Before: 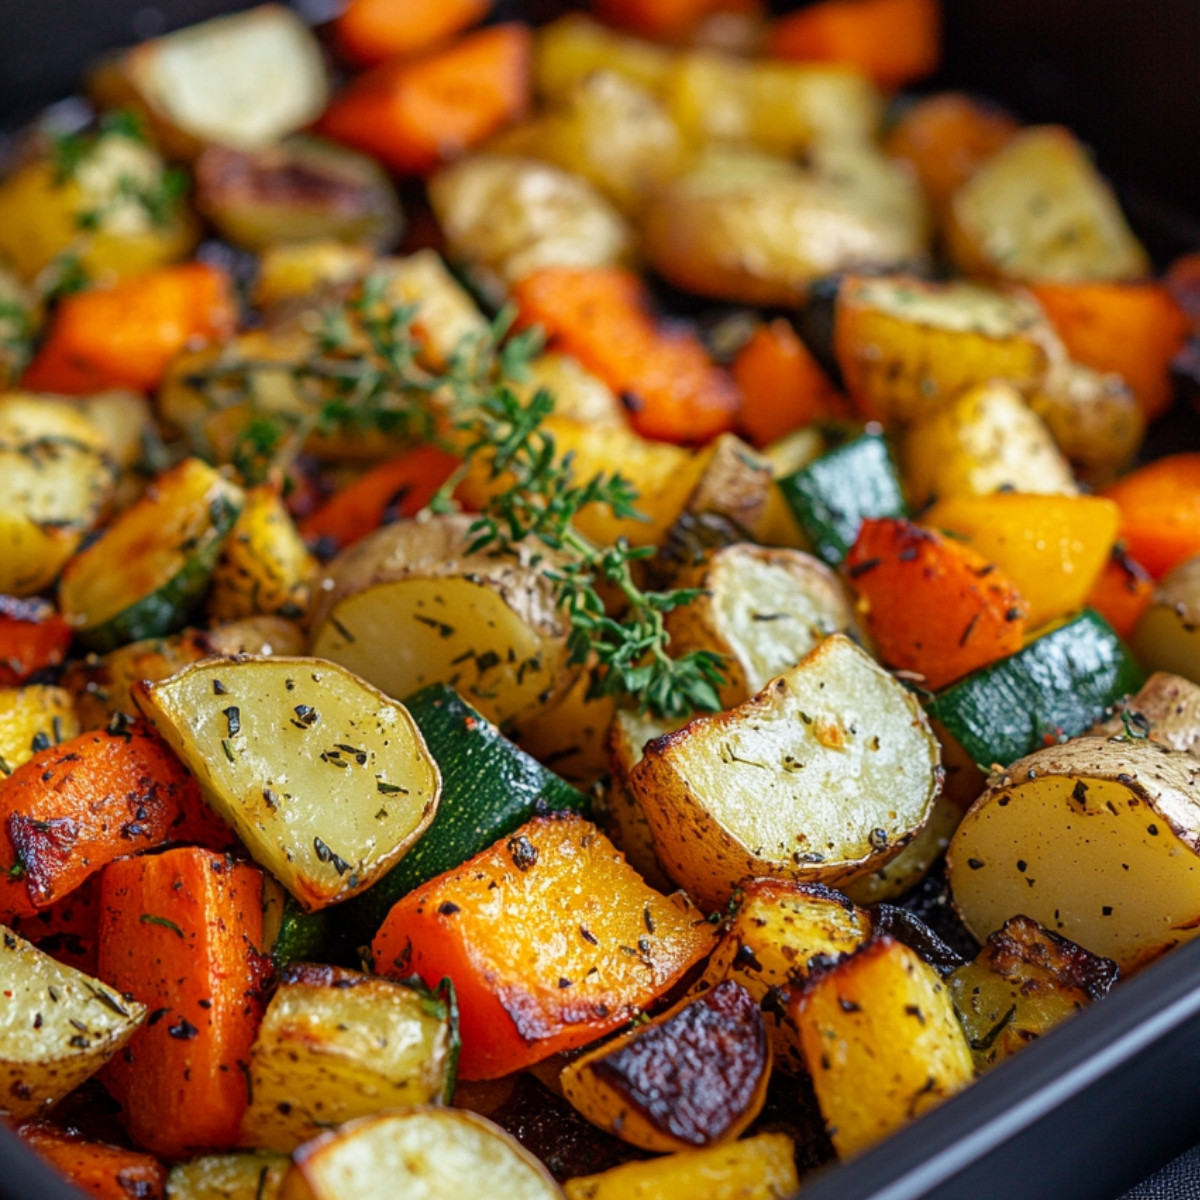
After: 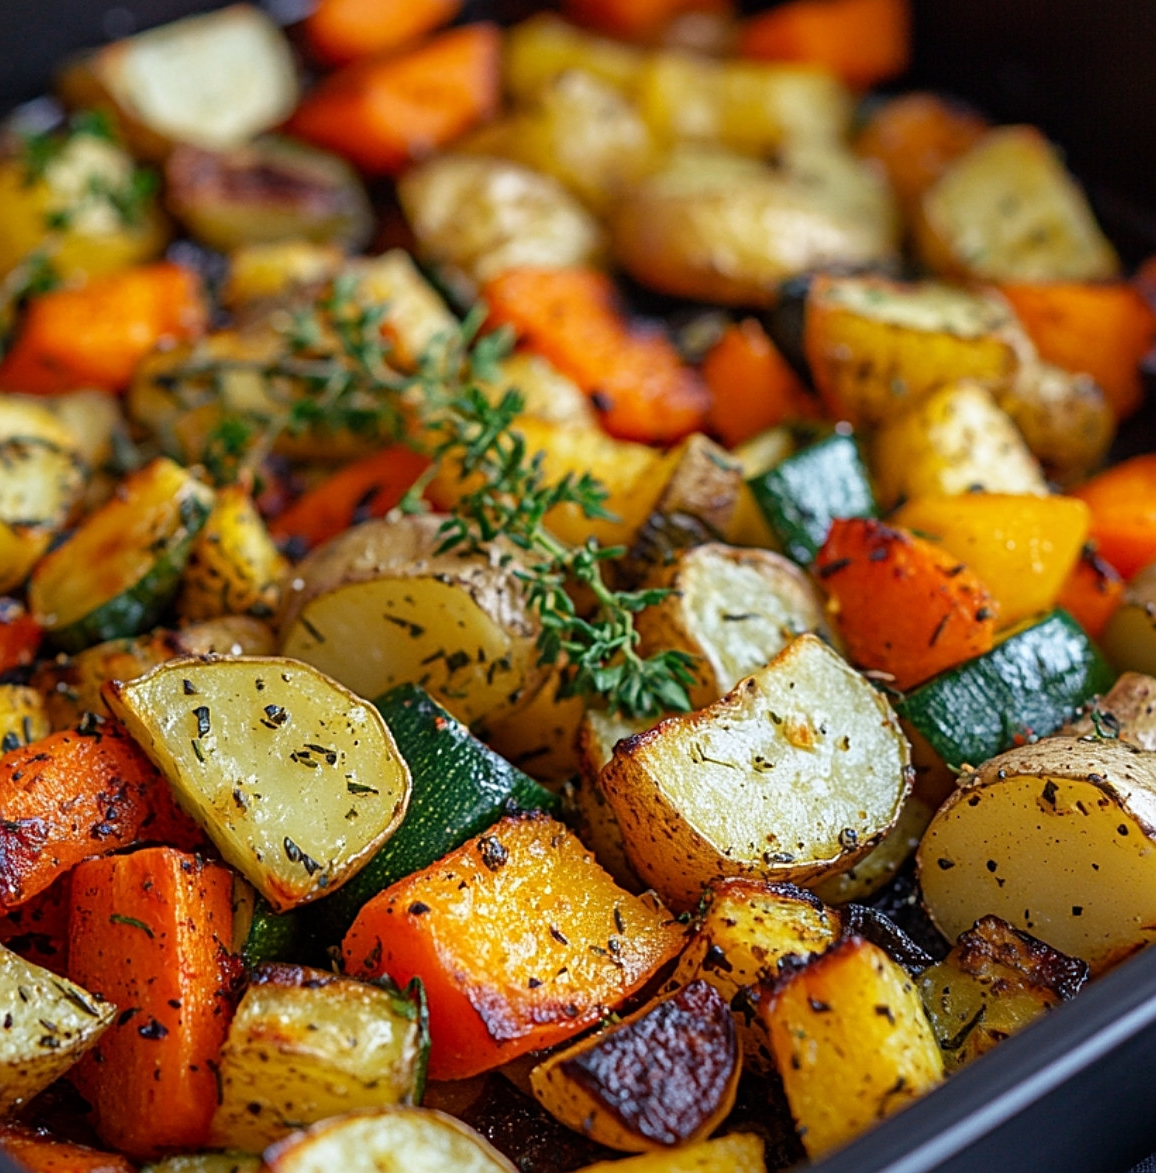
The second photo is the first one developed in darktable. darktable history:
sharpen: on, module defaults
crop and rotate: left 2.536%, right 1.107%, bottom 2.246%
white balance: red 0.988, blue 1.017
